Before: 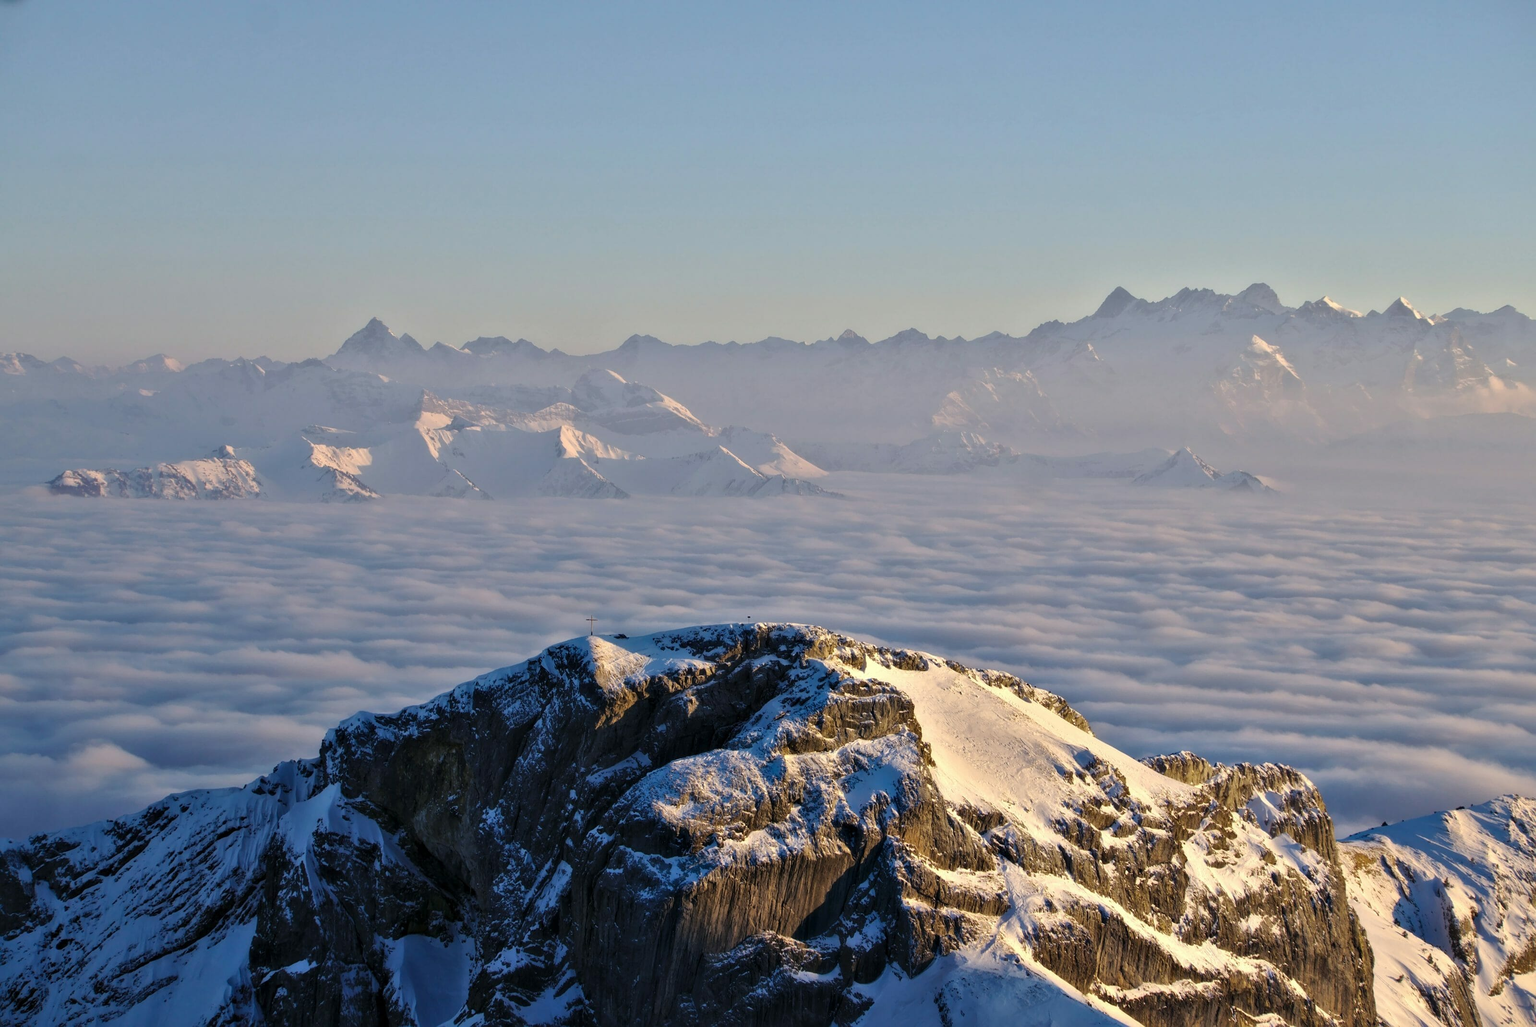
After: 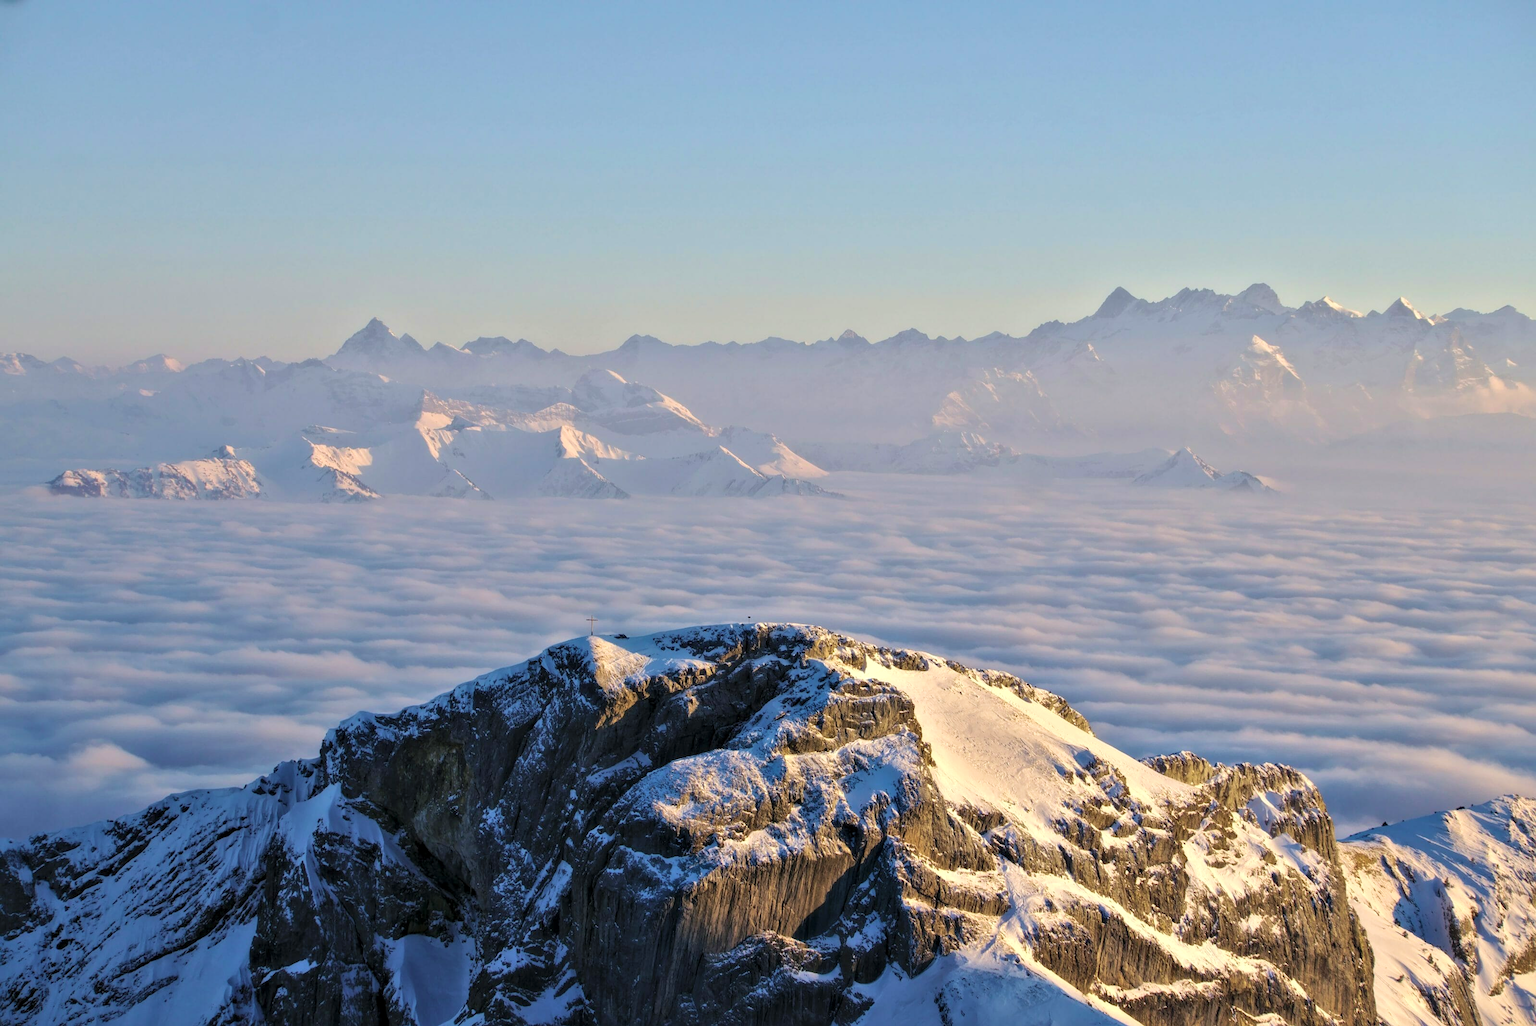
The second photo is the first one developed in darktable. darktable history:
local contrast: highlights 104%, shadows 98%, detail 120%, midtone range 0.2
contrast brightness saturation: brightness 0.125
velvia: on, module defaults
tone equalizer: on, module defaults
